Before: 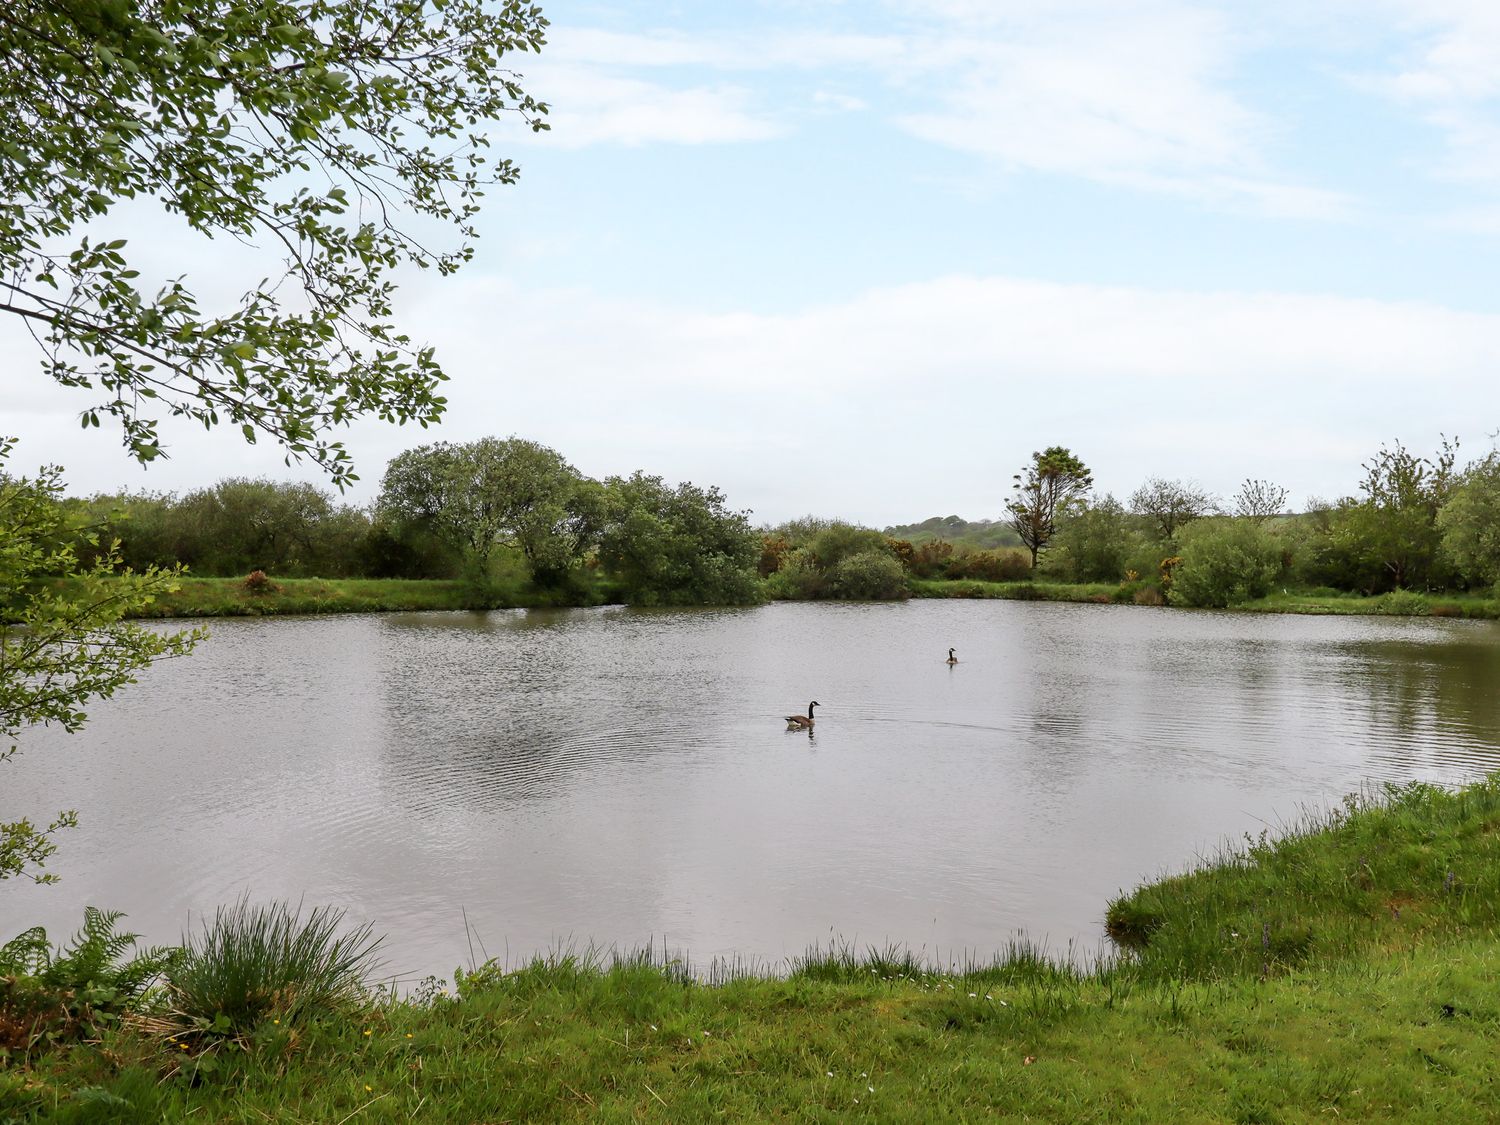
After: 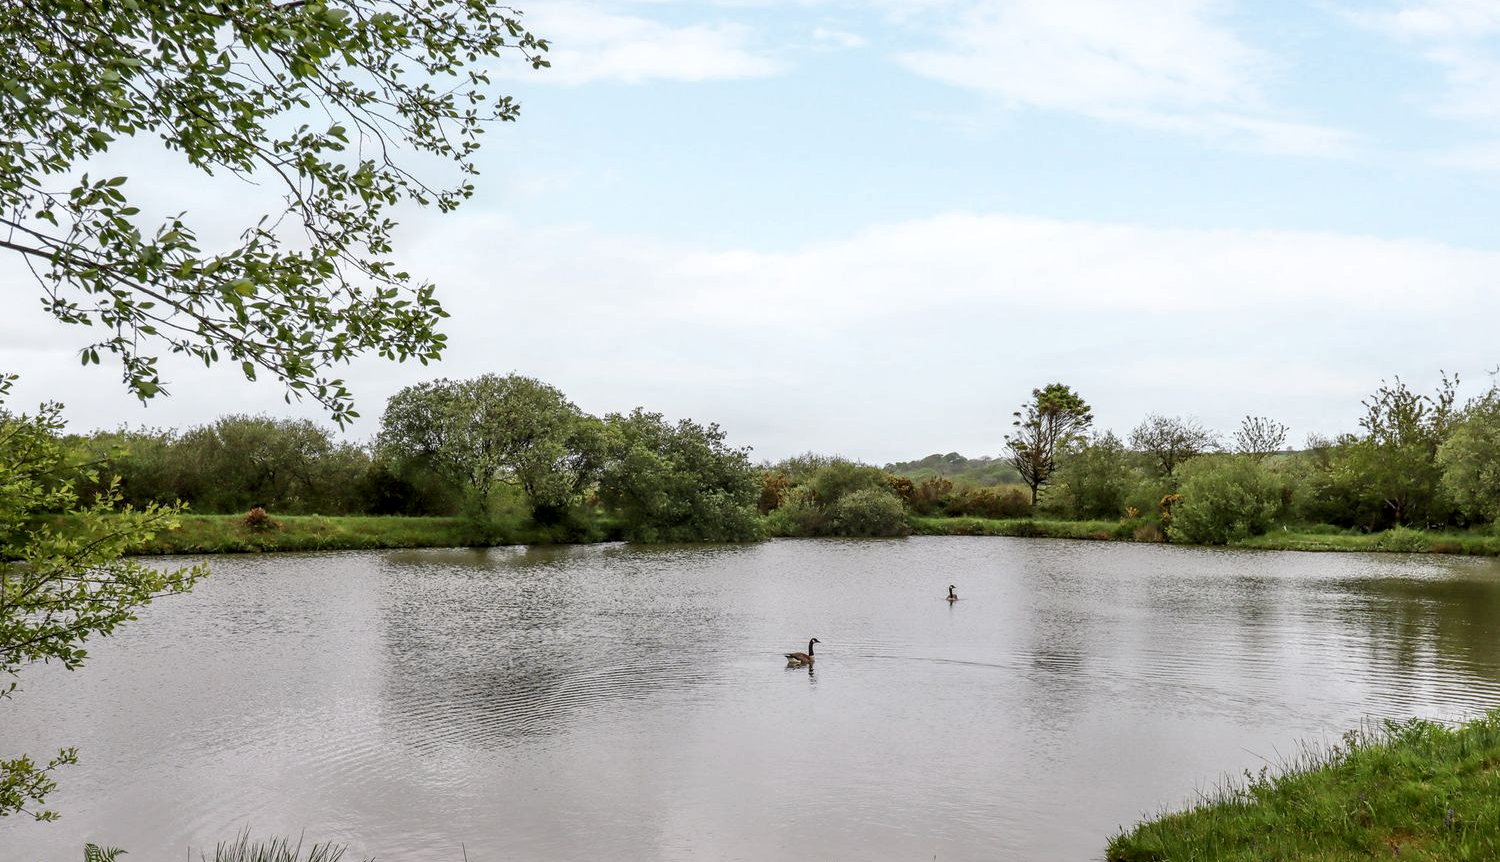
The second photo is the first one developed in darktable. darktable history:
crop: top 5.667%, bottom 17.637%
local contrast: detail 130%
